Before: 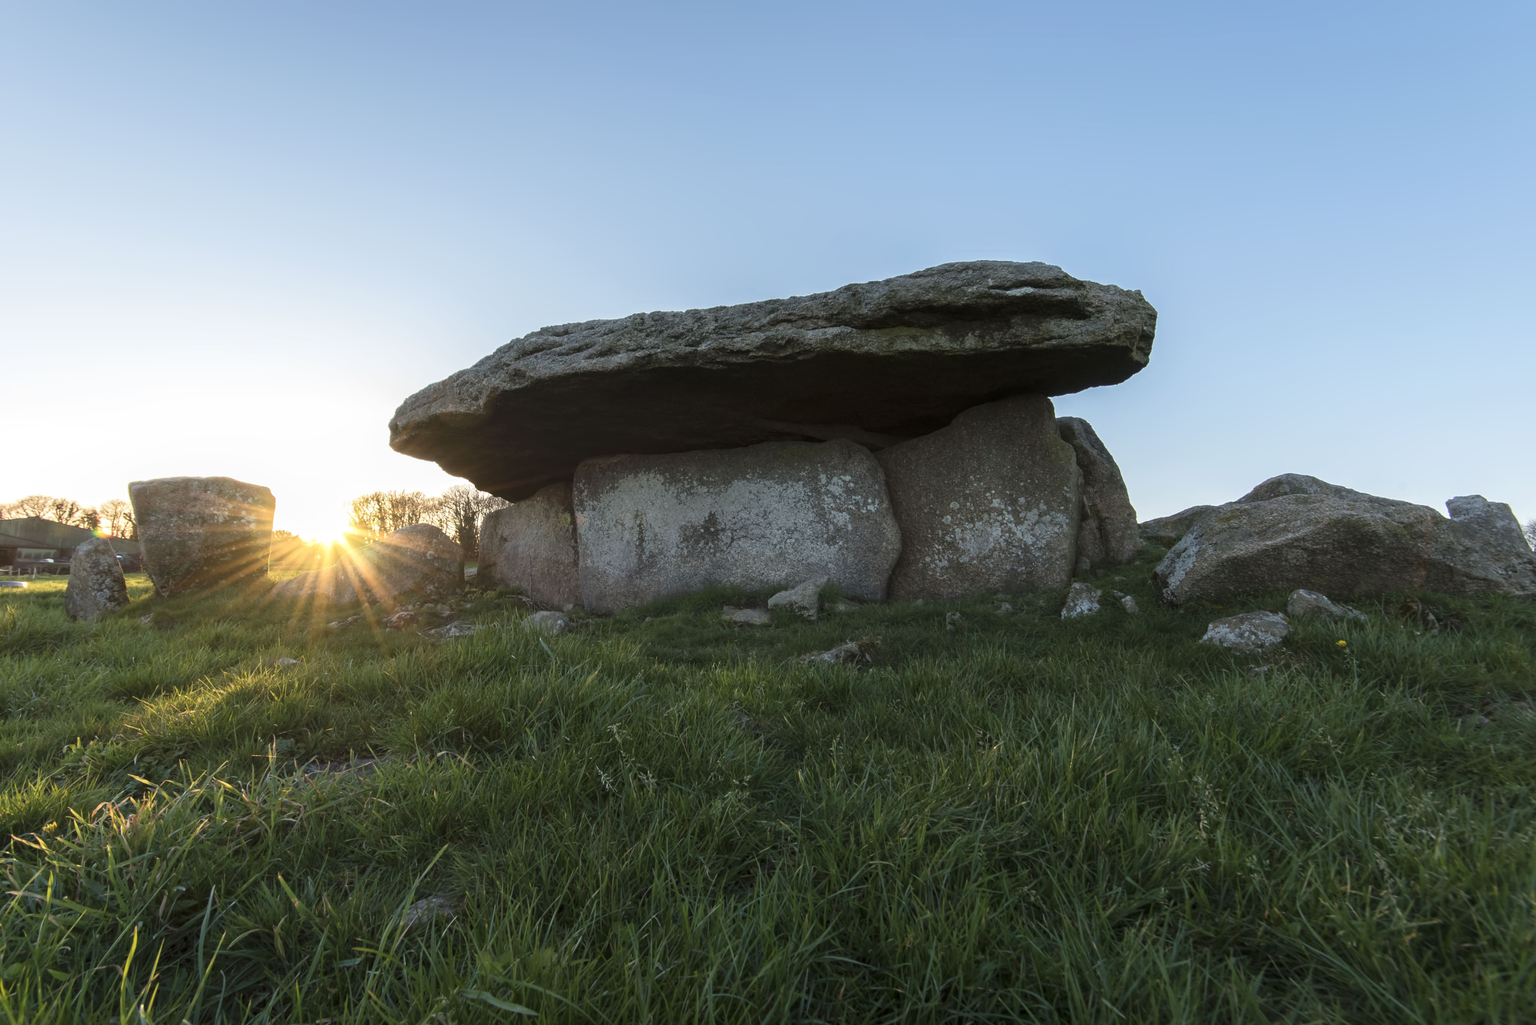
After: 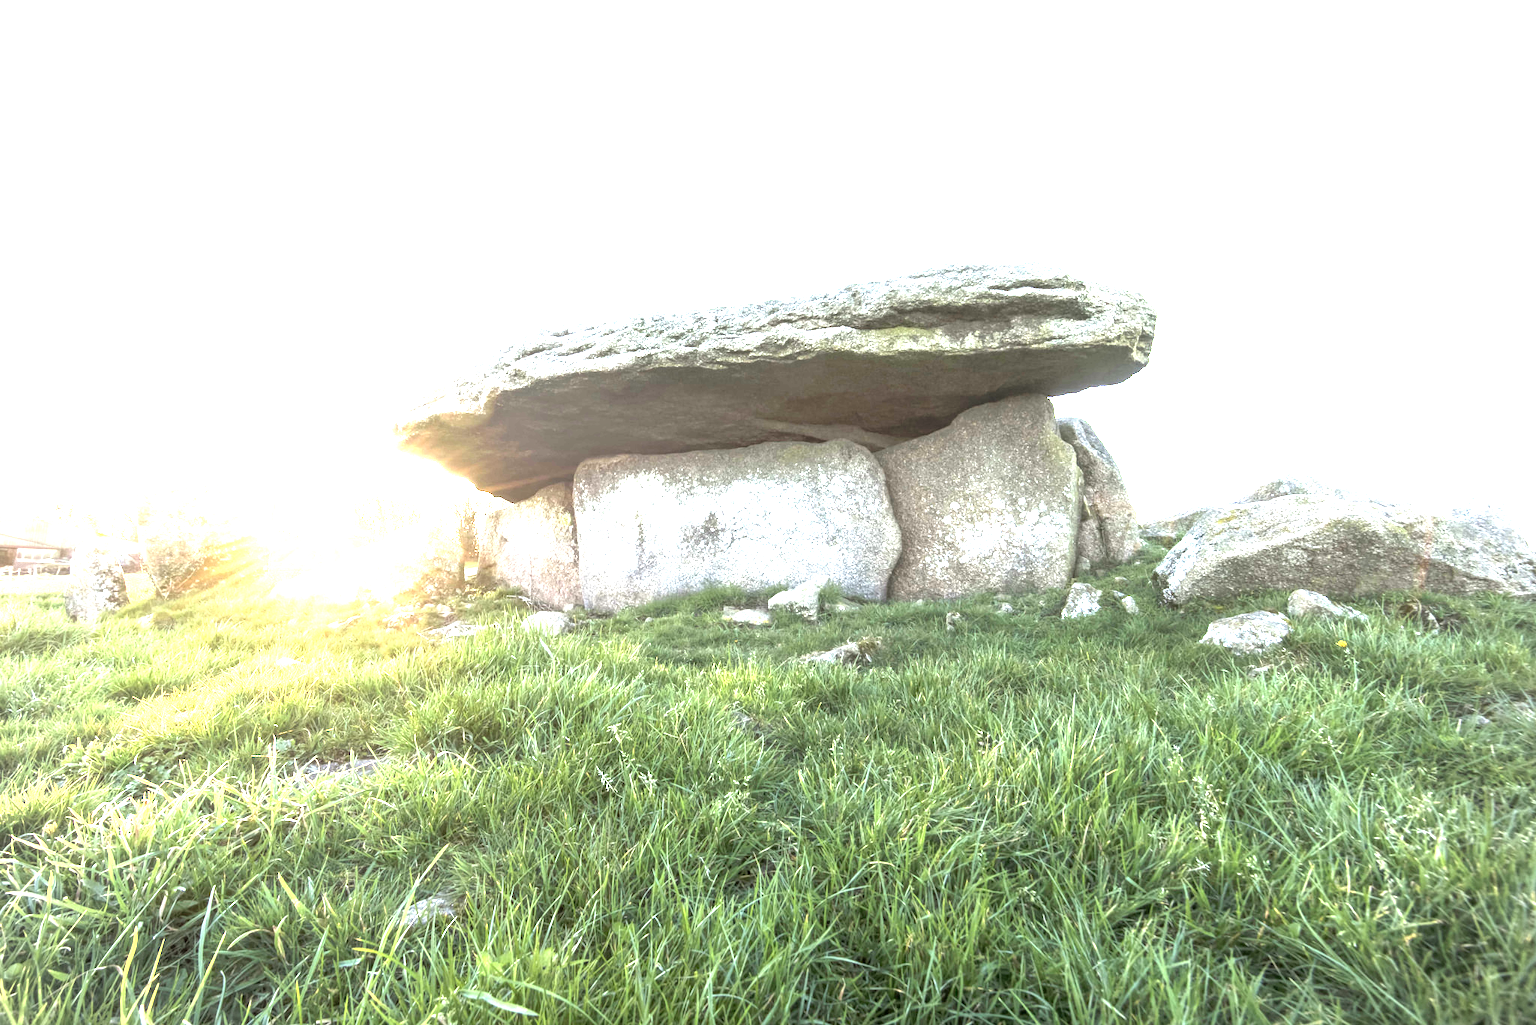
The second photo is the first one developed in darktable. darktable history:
levels: levels [0, 0.281, 0.562]
local contrast: on, module defaults
vignetting: fall-off radius 61.14%, dithering 8-bit output
exposure: black level correction 0, exposure 1.096 EV, compensate highlight preservation false
